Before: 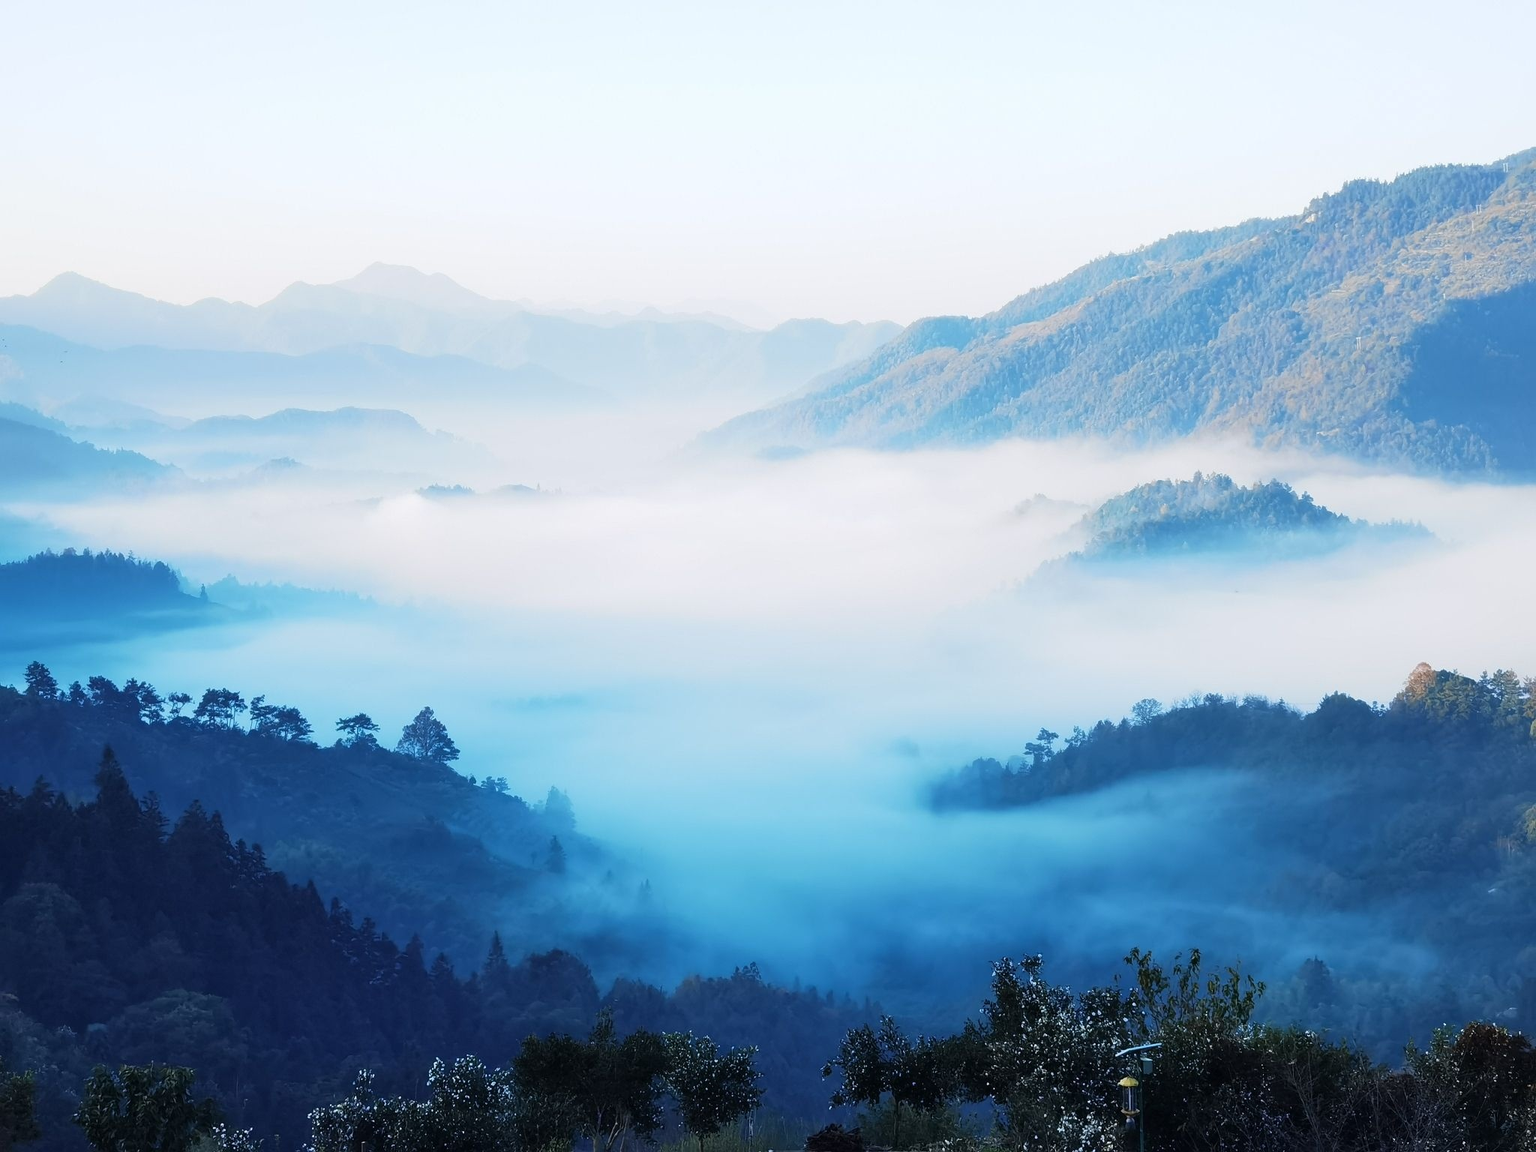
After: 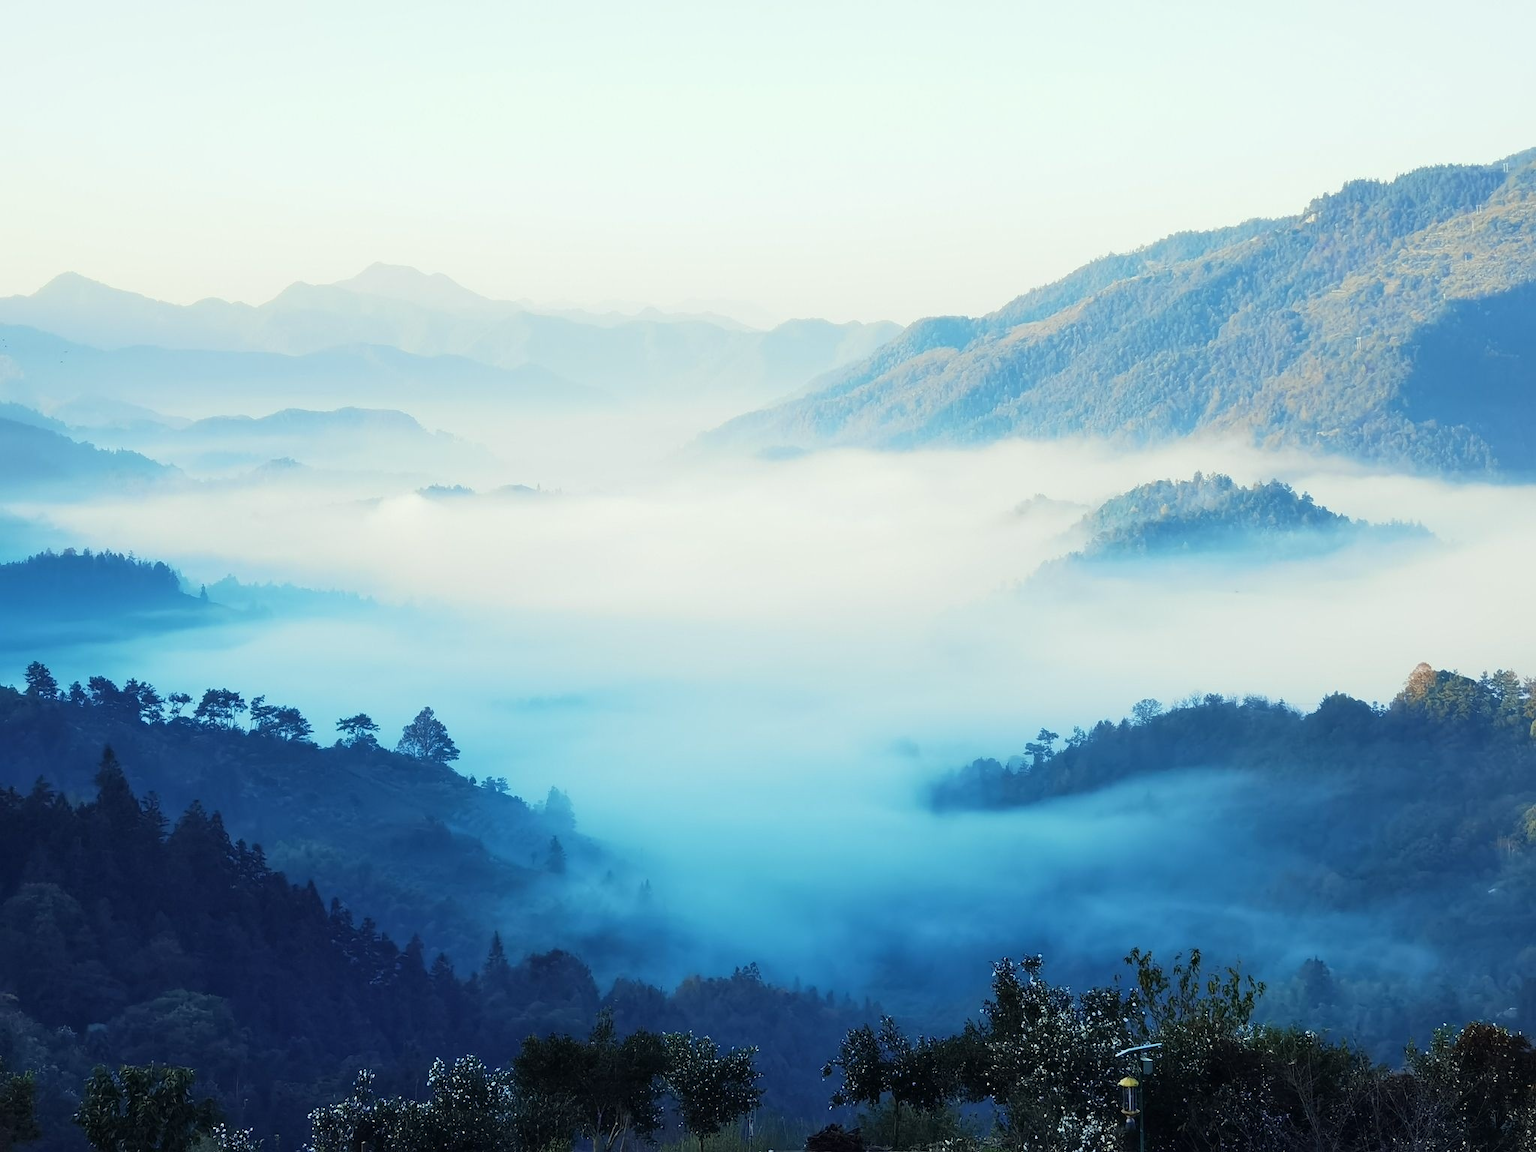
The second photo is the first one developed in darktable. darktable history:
color correction: highlights a* -4.36, highlights b* 6.39
